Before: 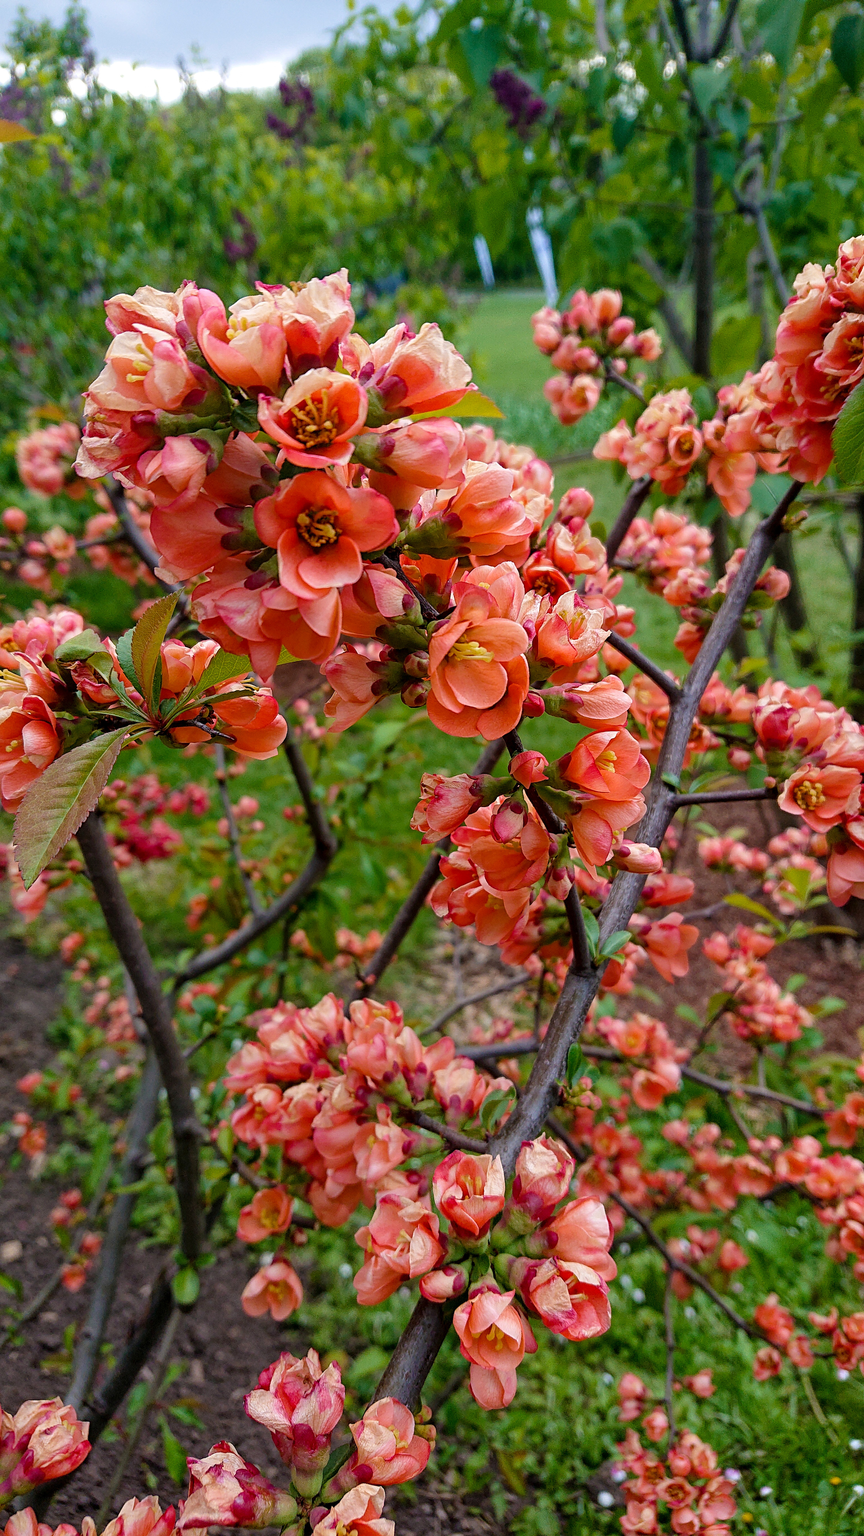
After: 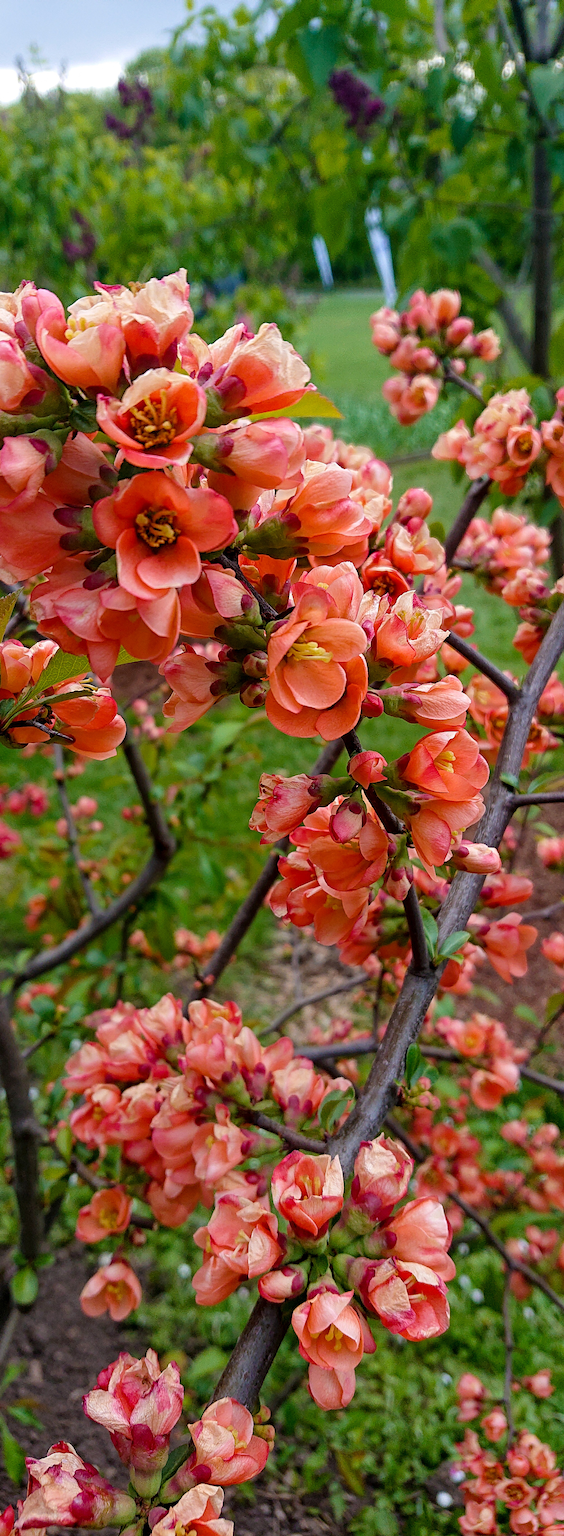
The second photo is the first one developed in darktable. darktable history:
crop and rotate: left 18.721%, right 15.907%
